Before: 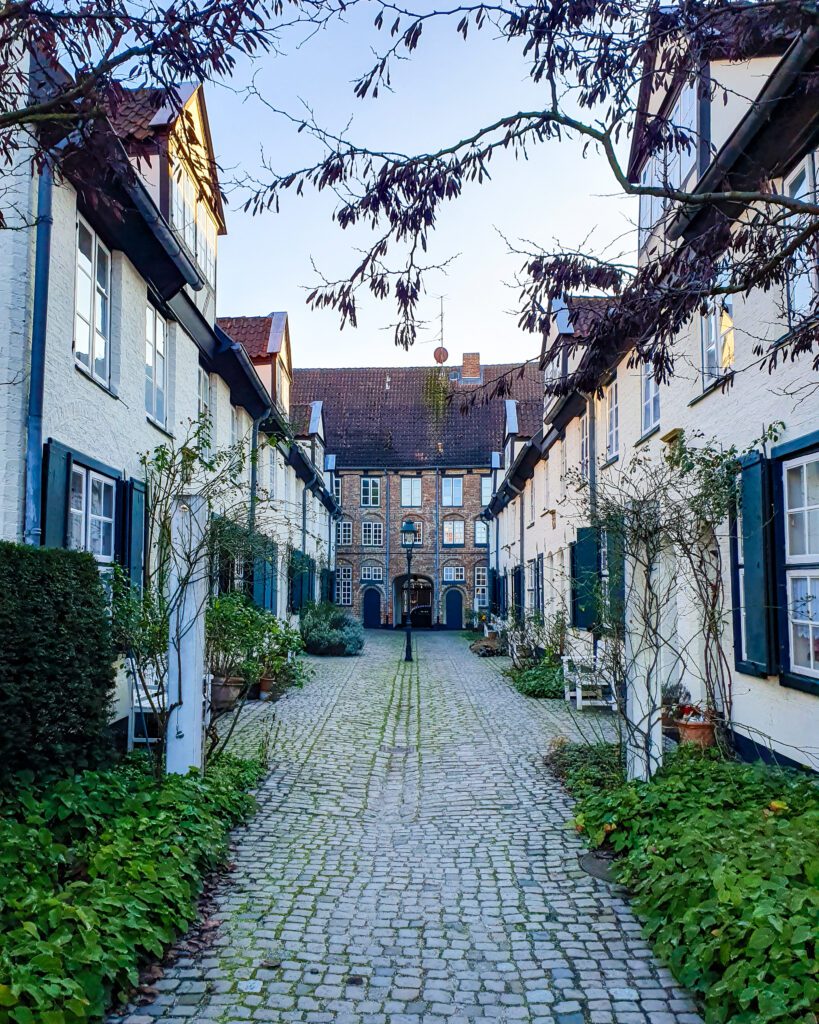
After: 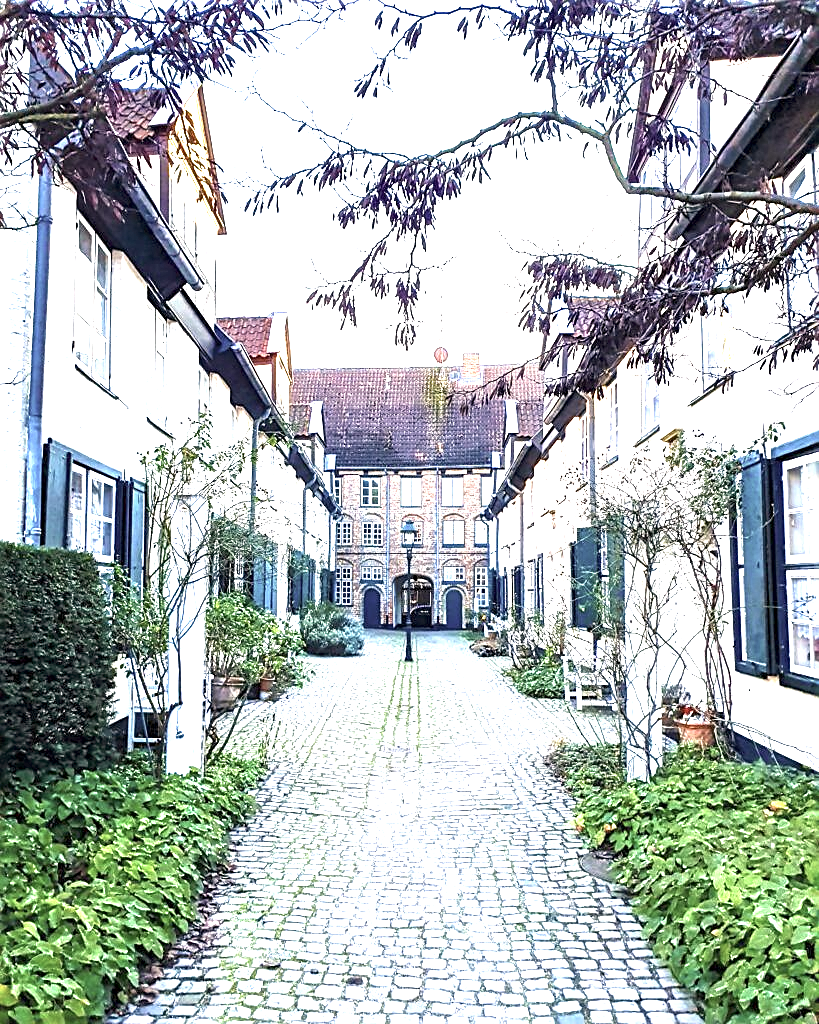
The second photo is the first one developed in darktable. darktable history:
exposure: exposure 2.25 EV, compensate highlight preservation false
sharpen: on, module defaults
color correction: highlights a* 5.59, highlights b* 5.24, saturation 0.68
